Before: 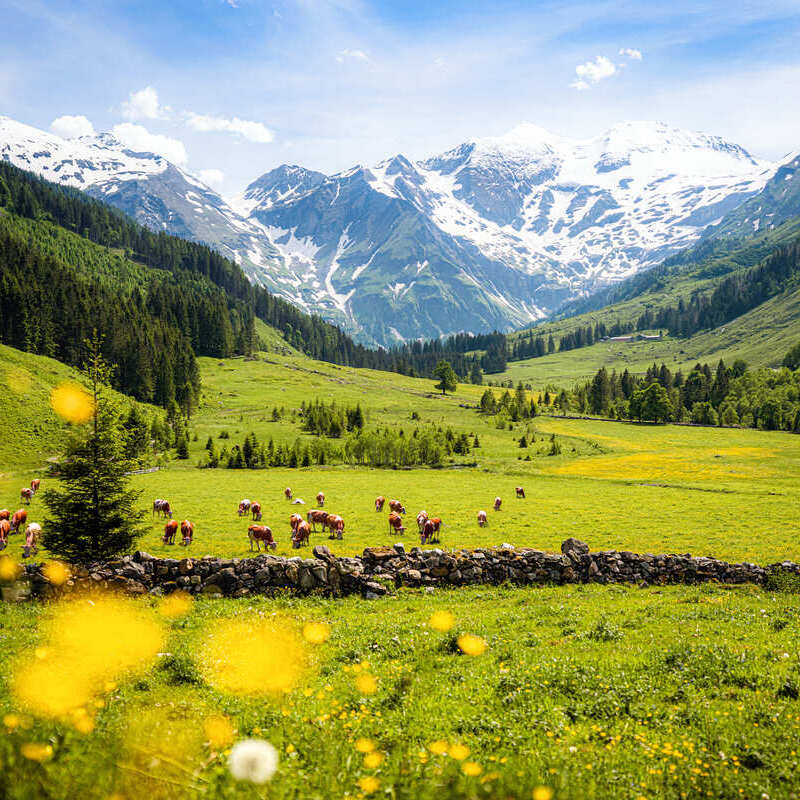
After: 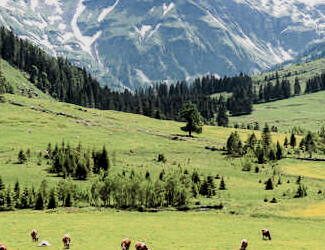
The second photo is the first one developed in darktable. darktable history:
tone equalizer: edges refinement/feathering 500, mask exposure compensation -1.57 EV, preserve details no
crop: left 31.809%, top 32.291%, right 27.499%, bottom 36.399%
color zones: curves: ch0 [(0, 0.5) (0.125, 0.4) (0.25, 0.5) (0.375, 0.4) (0.5, 0.4) (0.625, 0.35) (0.75, 0.35) (0.875, 0.5)]; ch1 [(0, 0.35) (0.125, 0.45) (0.25, 0.35) (0.375, 0.35) (0.5, 0.35) (0.625, 0.35) (0.75, 0.45) (0.875, 0.35)]; ch2 [(0, 0.6) (0.125, 0.5) (0.25, 0.5) (0.375, 0.6) (0.5, 0.6) (0.625, 0.5) (0.75, 0.5) (0.875, 0.5)]
filmic rgb: black relative exposure -5.04 EV, white relative exposure 4 EV, hardness 2.89, contrast 1.507
